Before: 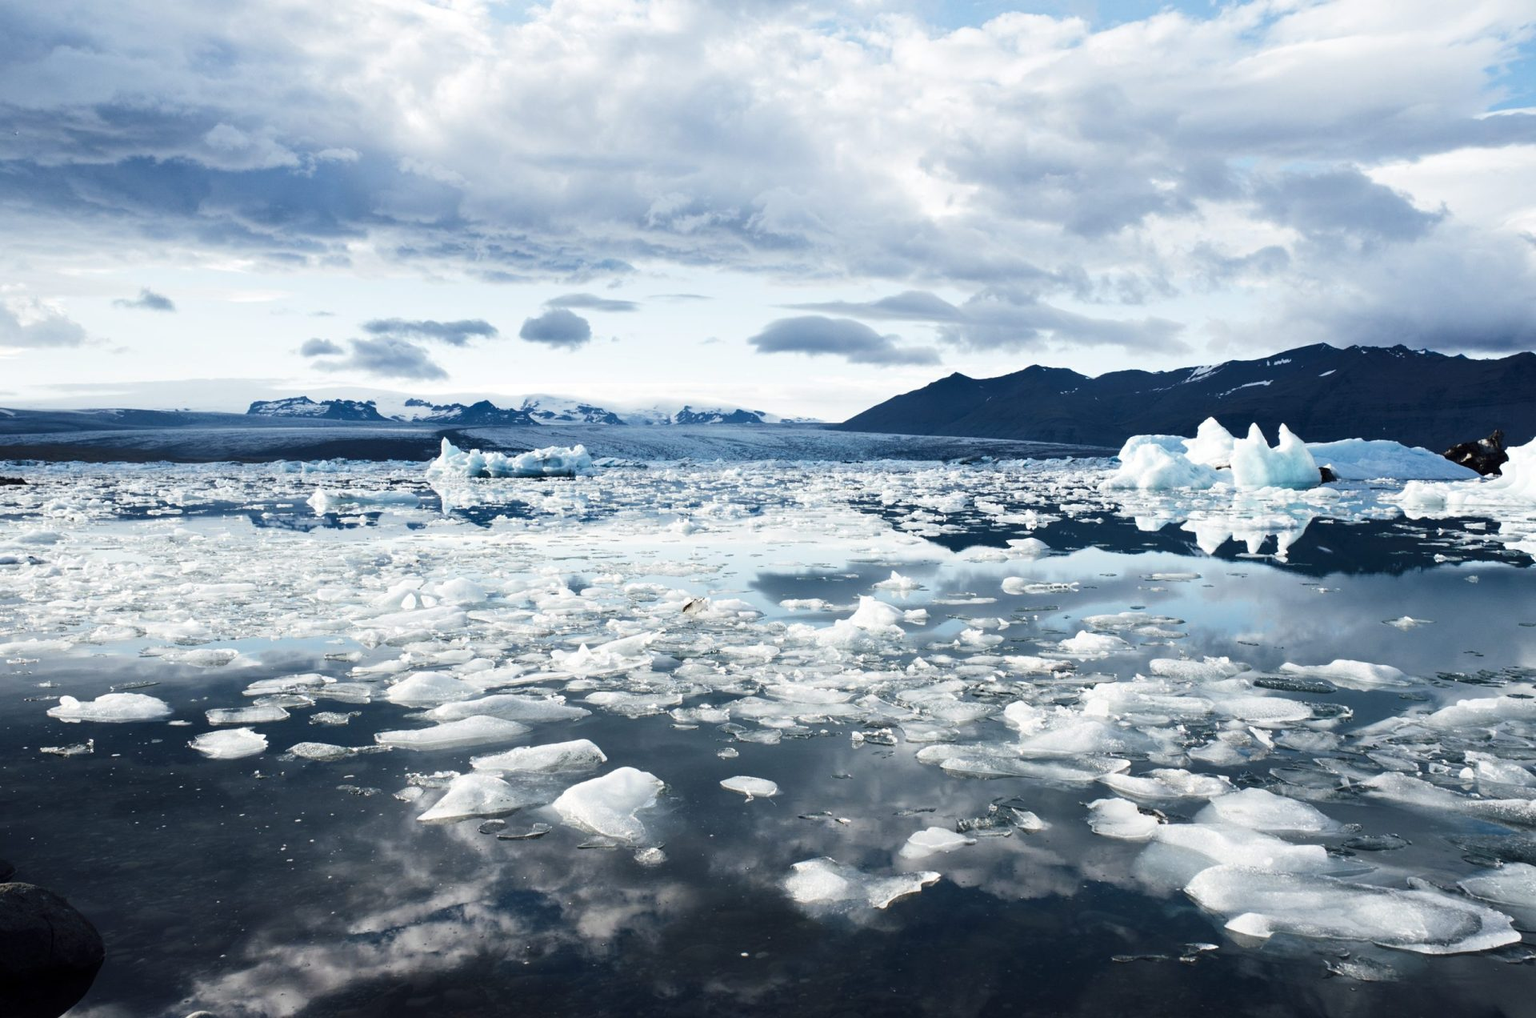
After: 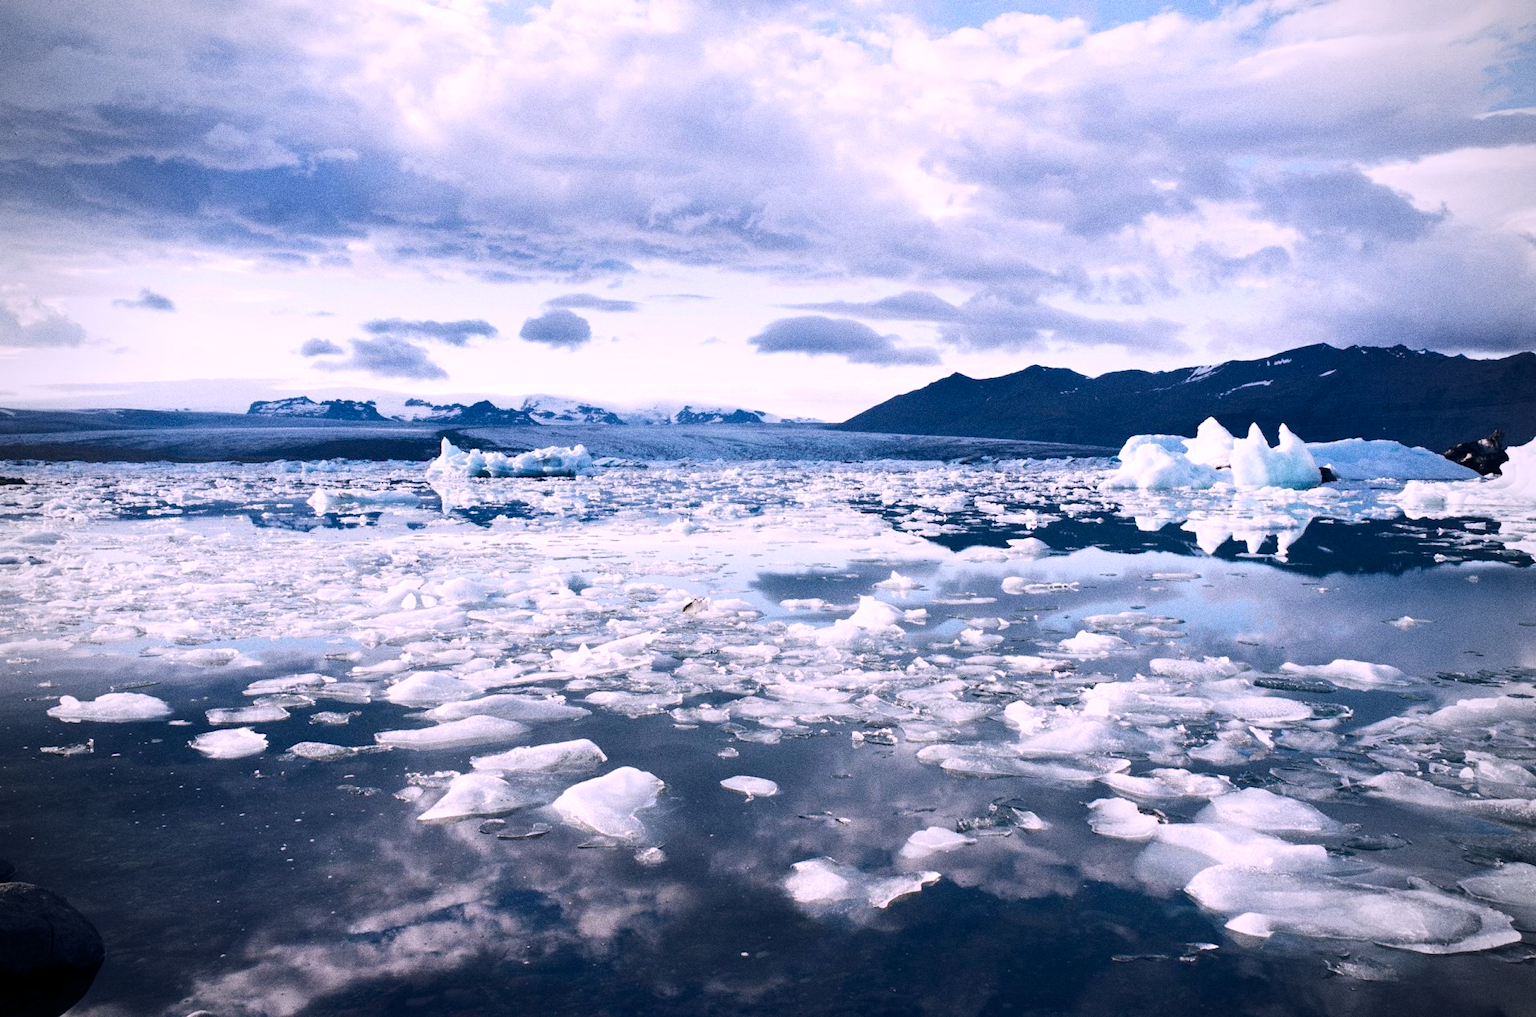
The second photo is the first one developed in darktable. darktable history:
color balance rgb: shadows lift › hue 87.51°, highlights gain › chroma 0.68%, highlights gain › hue 55.1°, global offset › chroma 0.13%, global offset › hue 253.66°, linear chroma grading › global chroma 0.5%, perceptual saturation grading › global saturation 16.38%
grain: coarseness 0.09 ISO, strength 40%
white balance: red 1.066, blue 1.119
vignetting: on, module defaults
